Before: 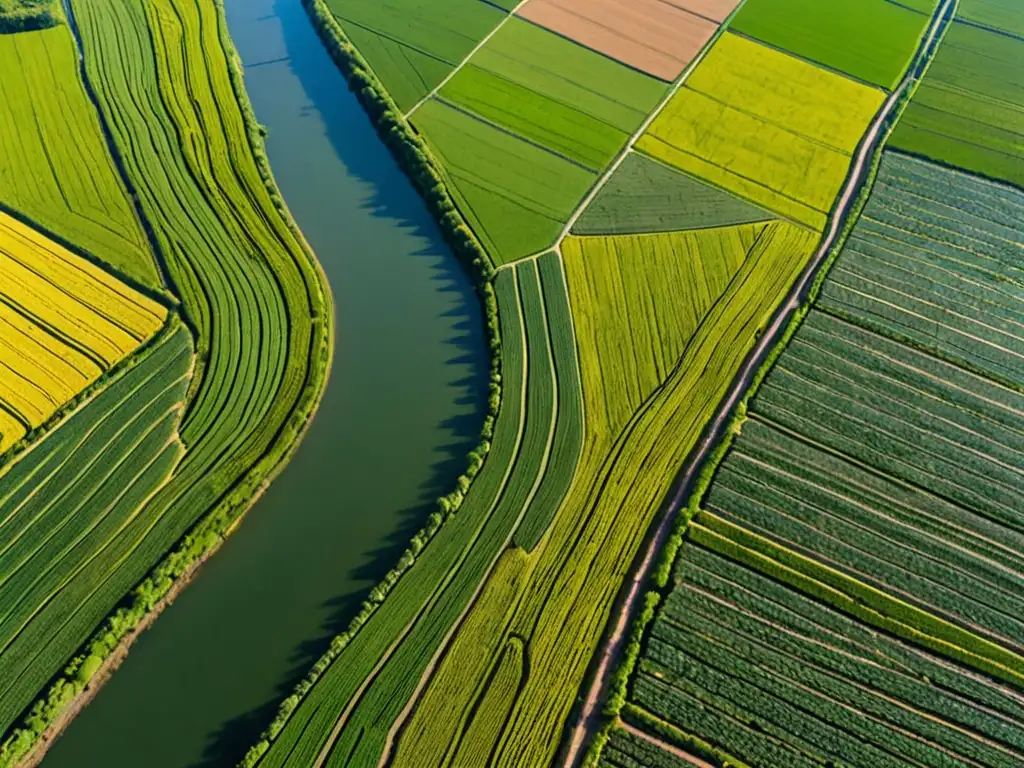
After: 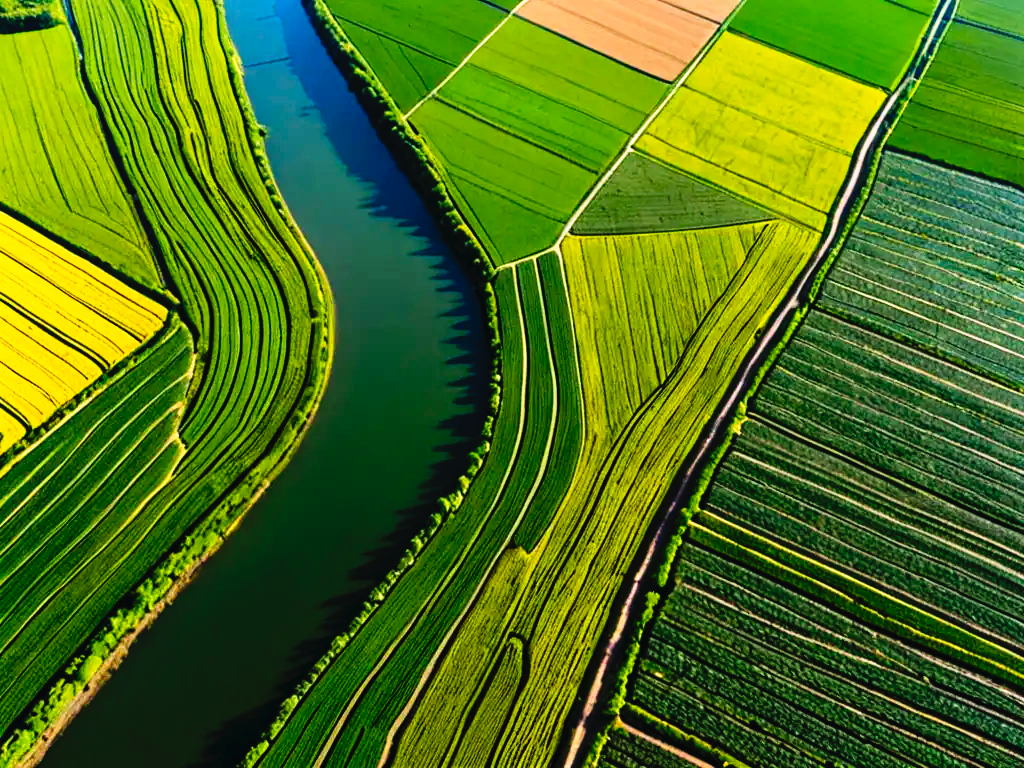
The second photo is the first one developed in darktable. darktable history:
tone curve: curves: ch0 [(0, 0) (0.003, 0.03) (0.011, 0.022) (0.025, 0.018) (0.044, 0.031) (0.069, 0.035) (0.1, 0.04) (0.136, 0.046) (0.177, 0.063) (0.224, 0.087) (0.277, 0.15) (0.335, 0.252) (0.399, 0.354) (0.468, 0.475) (0.543, 0.602) (0.623, 0.73) (0.709, 0.856) (0.801, 0.945) (0.898, 0.987) (1, 1)], preserve colors none
